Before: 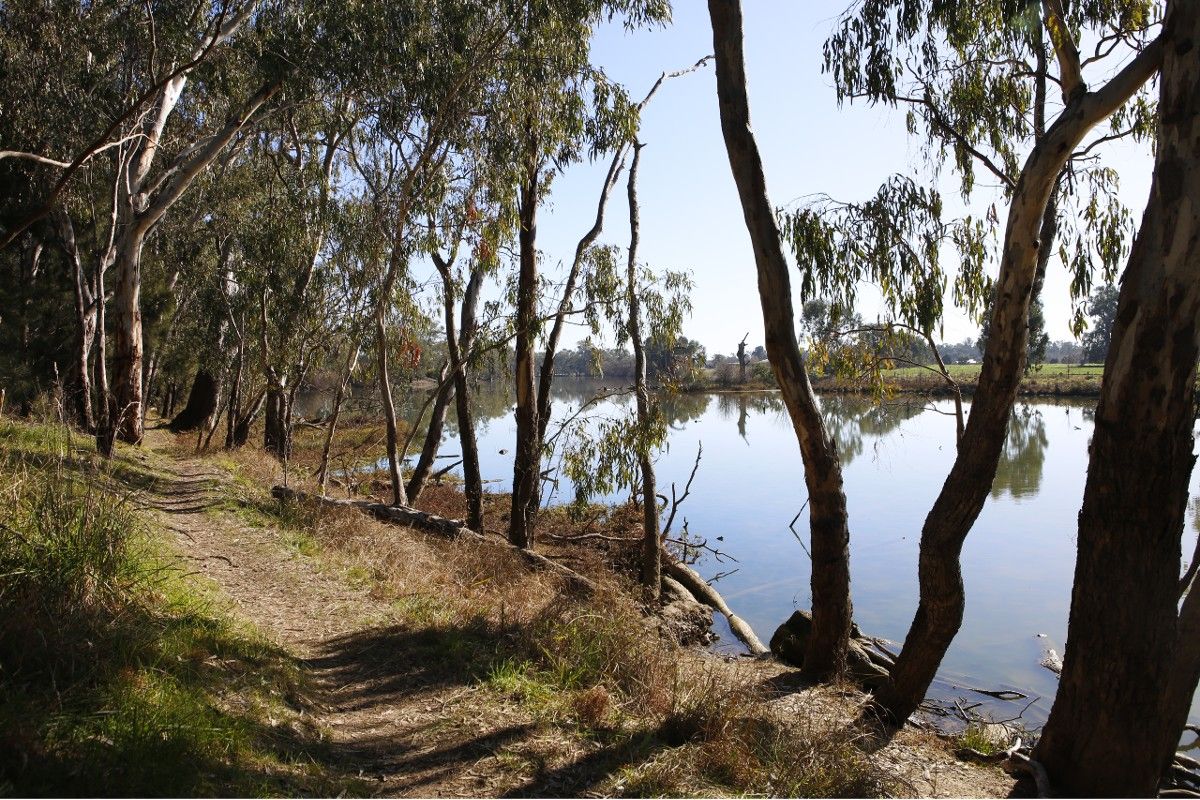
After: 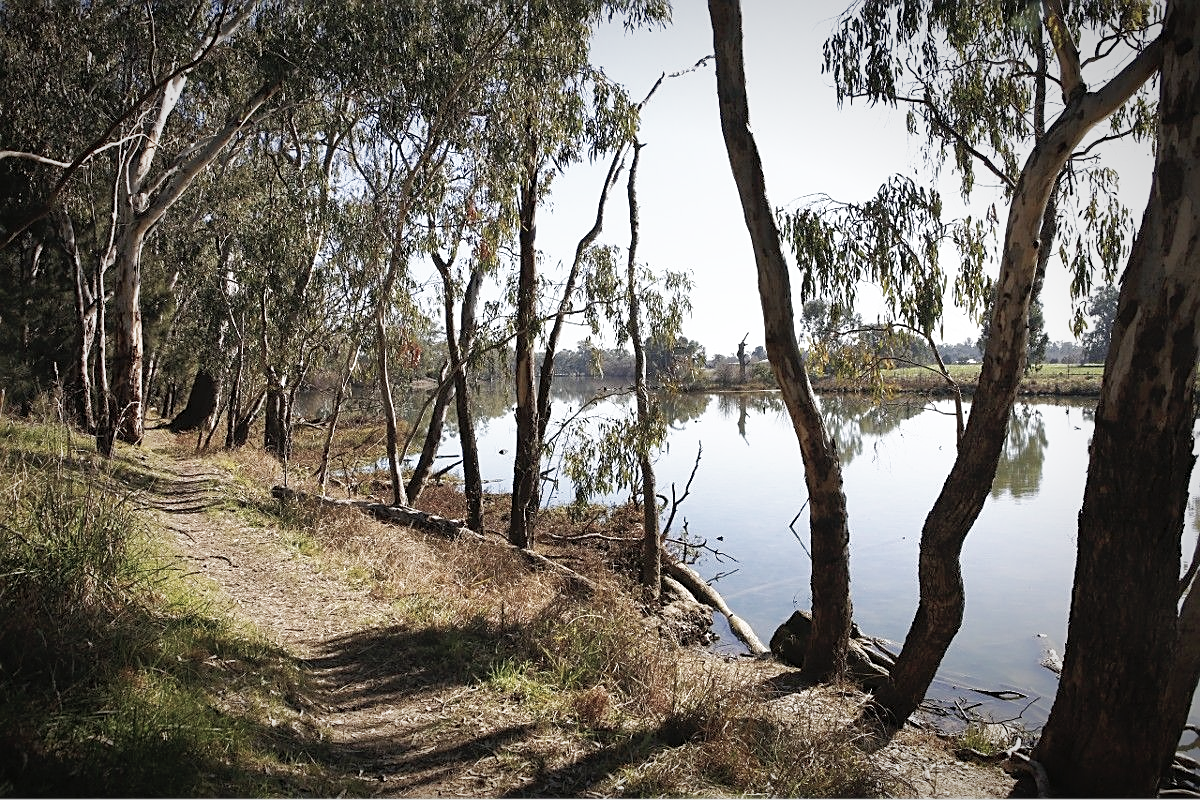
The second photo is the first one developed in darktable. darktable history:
tone curve: curves: ch0 [(0, 0) (0.003, 0.011) (0.011, 0.02) (0.025, 0.032) (0.044, 0.046) (0.069, 0.071) (0.1, 0.107) (0.136, 0.144) (0.177, 0.189) (0.224, 0.244) (0.277, 0.309) (0.335, 0.398) (0.399, 0.477) (0.468, 0.583) (0.543, 0.675) (0.623, 0.772) (0.709, 0.855) (0.801, 0.926) (0.898, 0.979) (1, 1)], preserve colors none
color correction: highlights b* -0.057, saturation 0.618
vignetting: fall-off start 67.63%, fall-off radius 67.94%, saturation -0.025, automatic ratio true
sharpen: on, module defaults
shadows and highlights: on, module defaults
